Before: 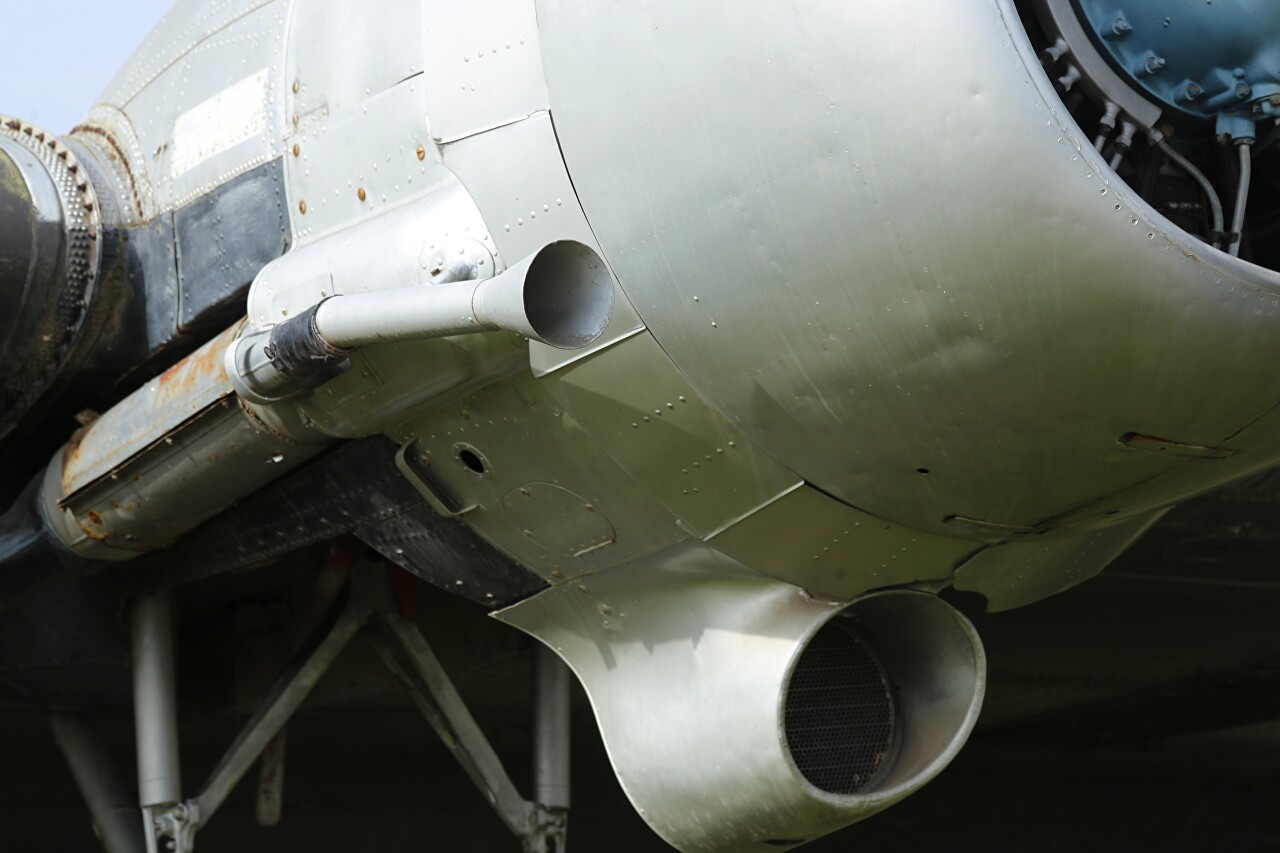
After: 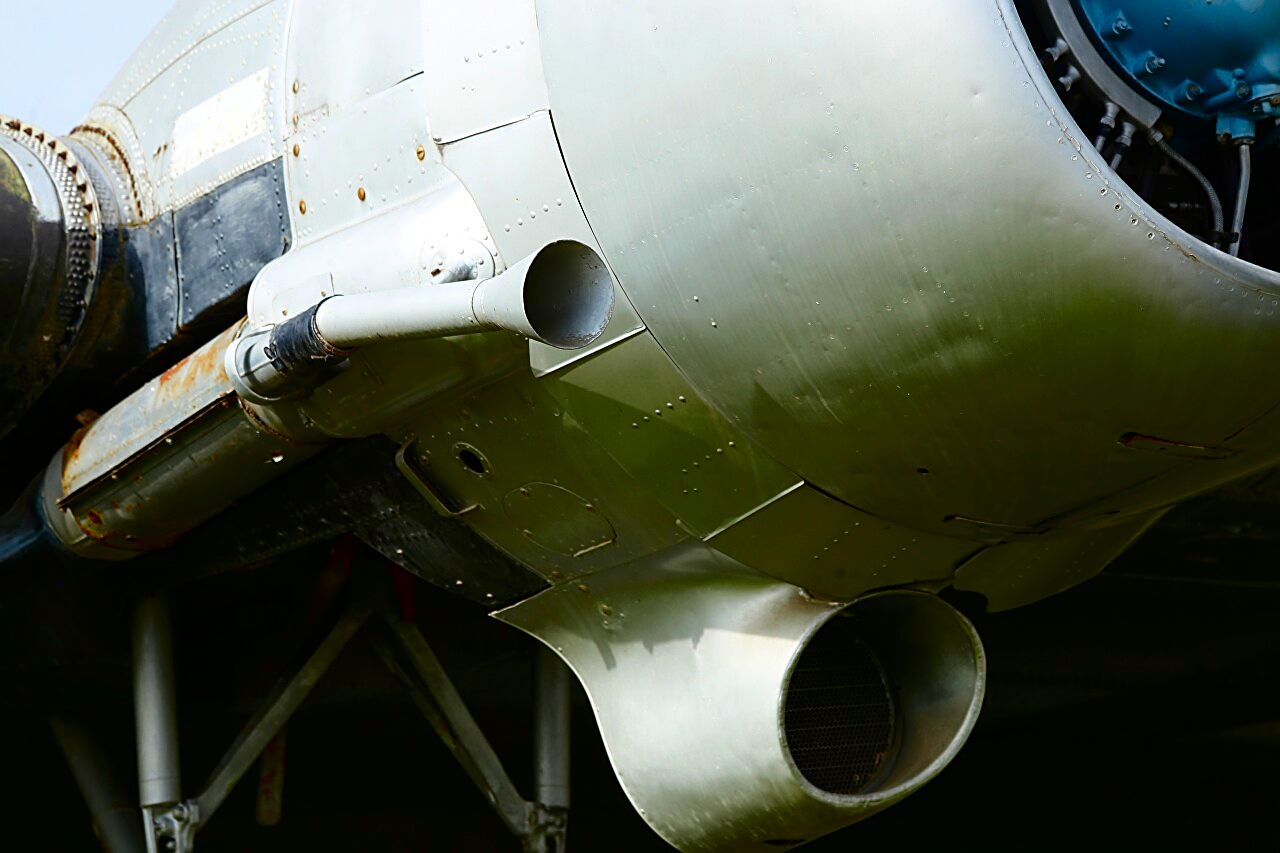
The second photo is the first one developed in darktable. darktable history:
contrast brightness saturation: contrast 0.209, brightness -0.112, saturation 0.205
sharpen: on, module defaults
color balance rgb: power › hue 63.02°, perceptual saturation grading › global saturation 20%, perceptual saturation grading › highlights -25.902%, perceptual saturation grading › shadows 49.519%, global vibrance 23.455%
